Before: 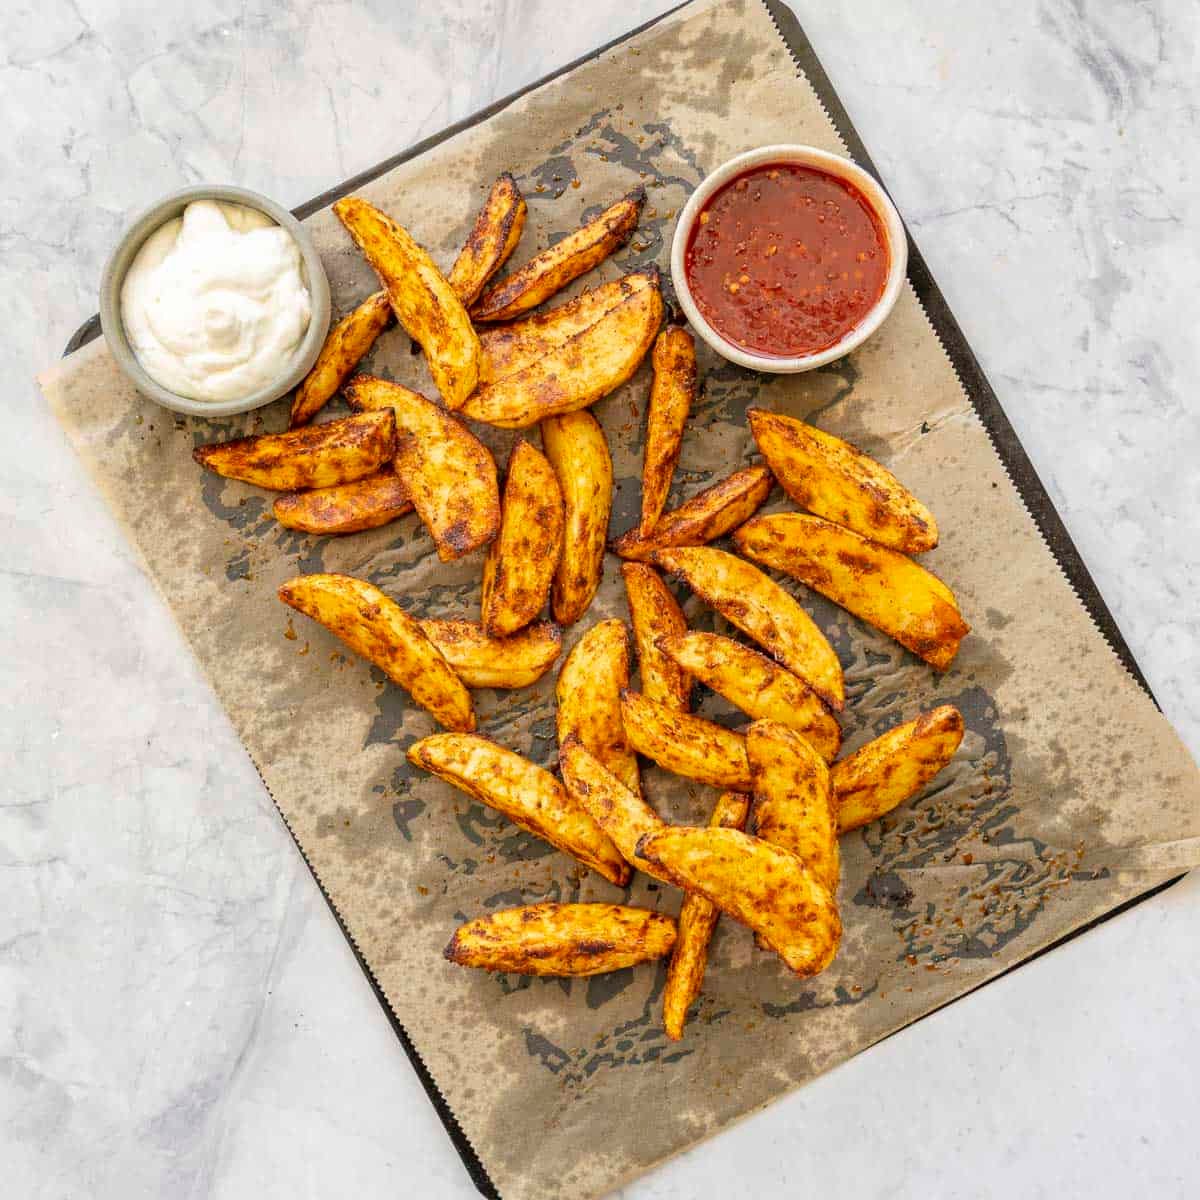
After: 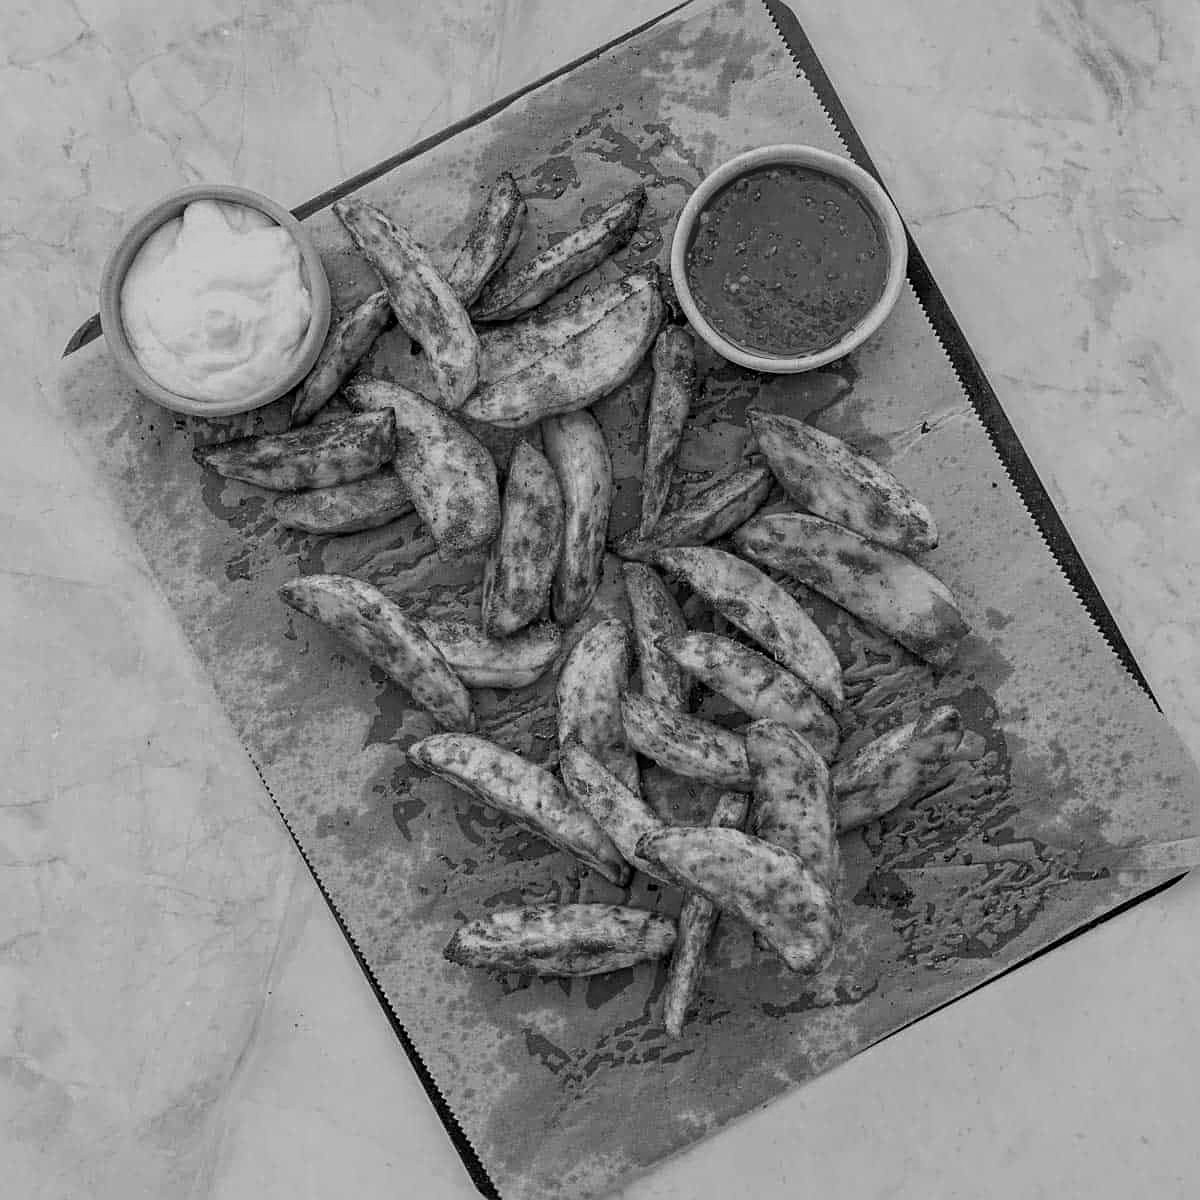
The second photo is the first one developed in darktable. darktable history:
sharpen: on, module defaults
color zones: curves: ch0 [(0.002, 0.593) (0.143, 0.417) (0.285, 0.541) (0.455, 0.289) (0.608, 0.327) (0.727, 0.283) (0.869, 0.571) (1, 0.603)]; ch1 [(0, 0) (0.143, 0) (0.286, 0) (0.429, 0) (0.571, 0) (0.714, 0) (0.857, 0)]
exposure: black level correction 0, exposure -0.785 EV, compensate exposure bias true, compensate highlight preservation false
